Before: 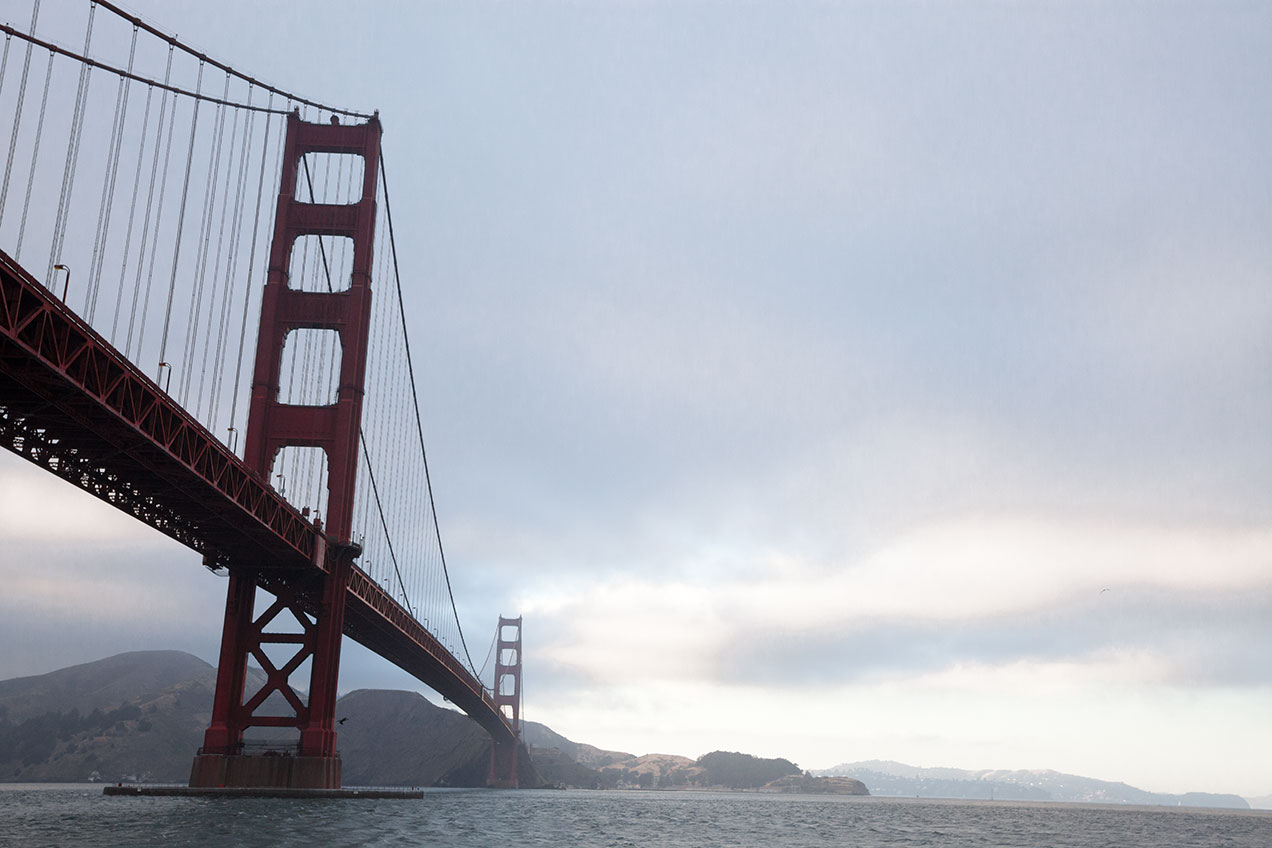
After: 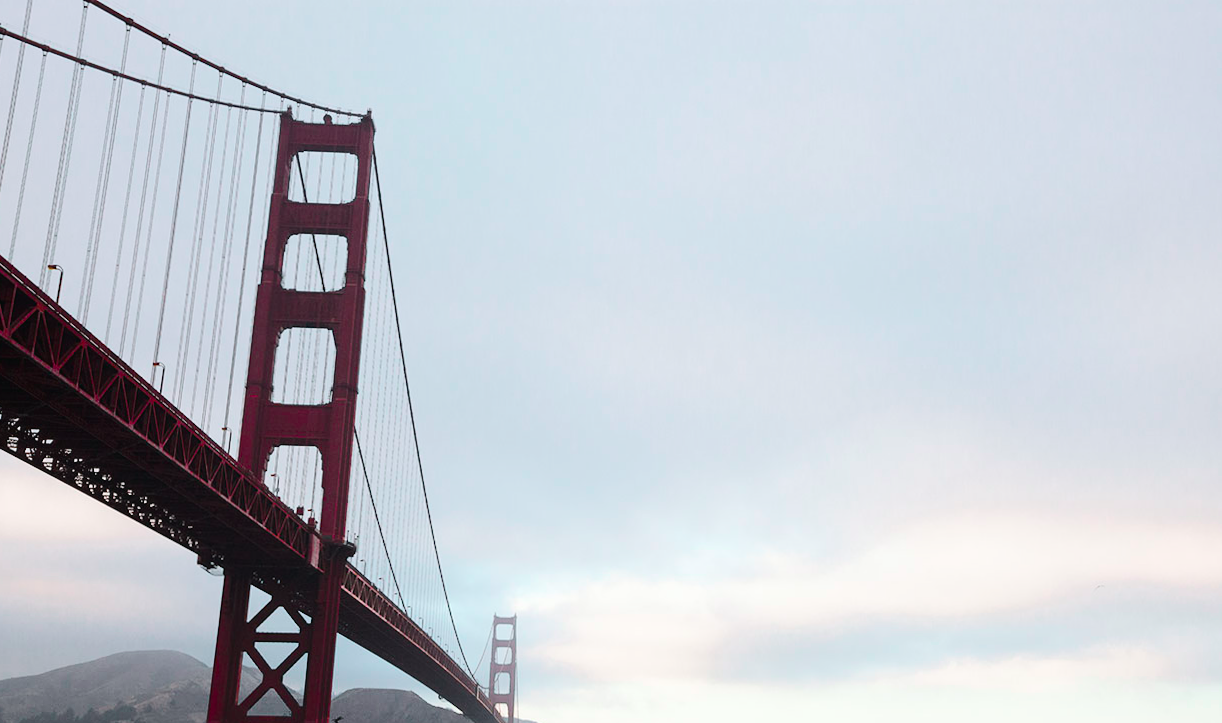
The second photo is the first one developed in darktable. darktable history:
crop and rotate: angle 0.2°, left 0.275%, right 3.127%, bottom 14.18%
exposure: black level correction 0, exposure 0.5 EV, compensate highlight preservation false
tone curve: curves: ch0 [(0, 0.018) (0.036, 0.038) (0.15, 0.131) (0.27, 0.247) (0.503, 0.556) (0.763, 0.785) (1, 0.919)]; ch1 [(0, 0) (0.203, 0.158) (0.333, 0.283) (0.451, 0.417) (0.502, 0.5) (0.519, 0.522) (0.562, 0.588) (0.603, 0.664) (0.722, 0.813) (1, 1)]; ch2 [(0, 0) (0.29, 0.295) (0.404, 0.436) (0.497, 0.499) (0.521, 0.523) (0.561, 0.605) (0.639, 0.664) (0.712, 0.764) (1, 1)], color space Lab, independent channels, preserve colors none
